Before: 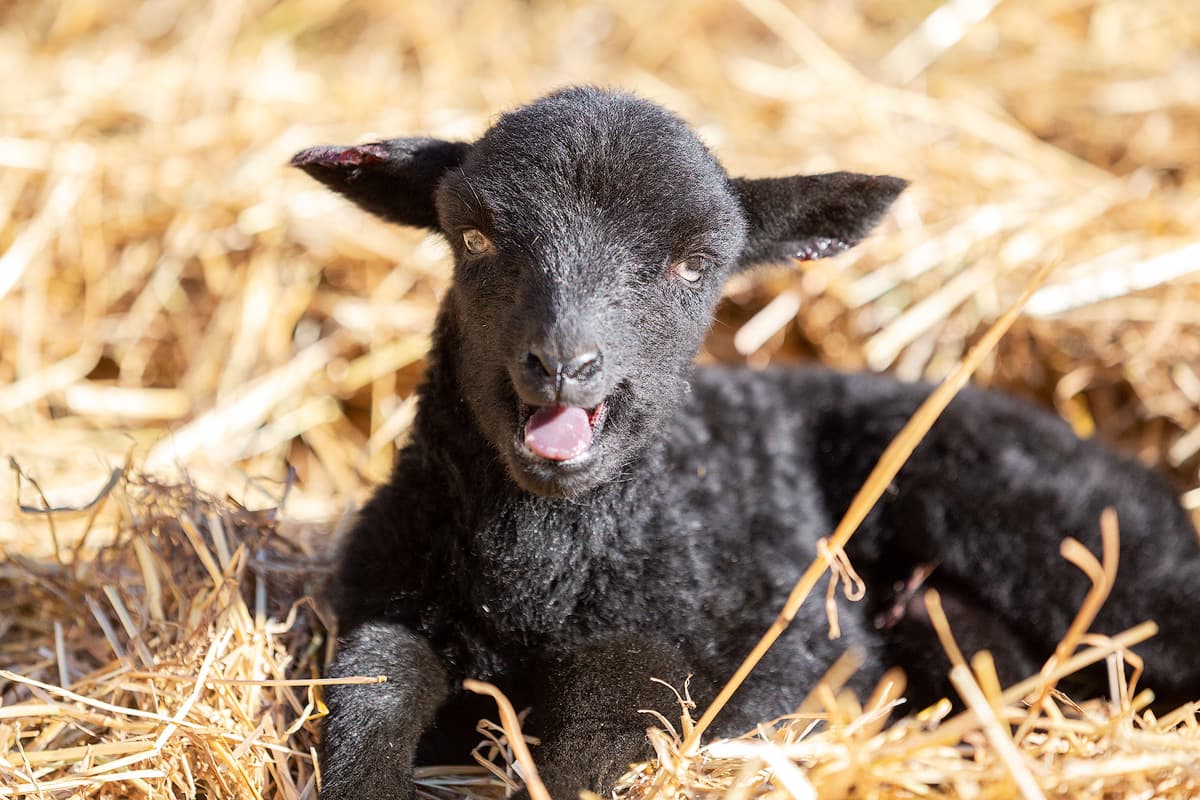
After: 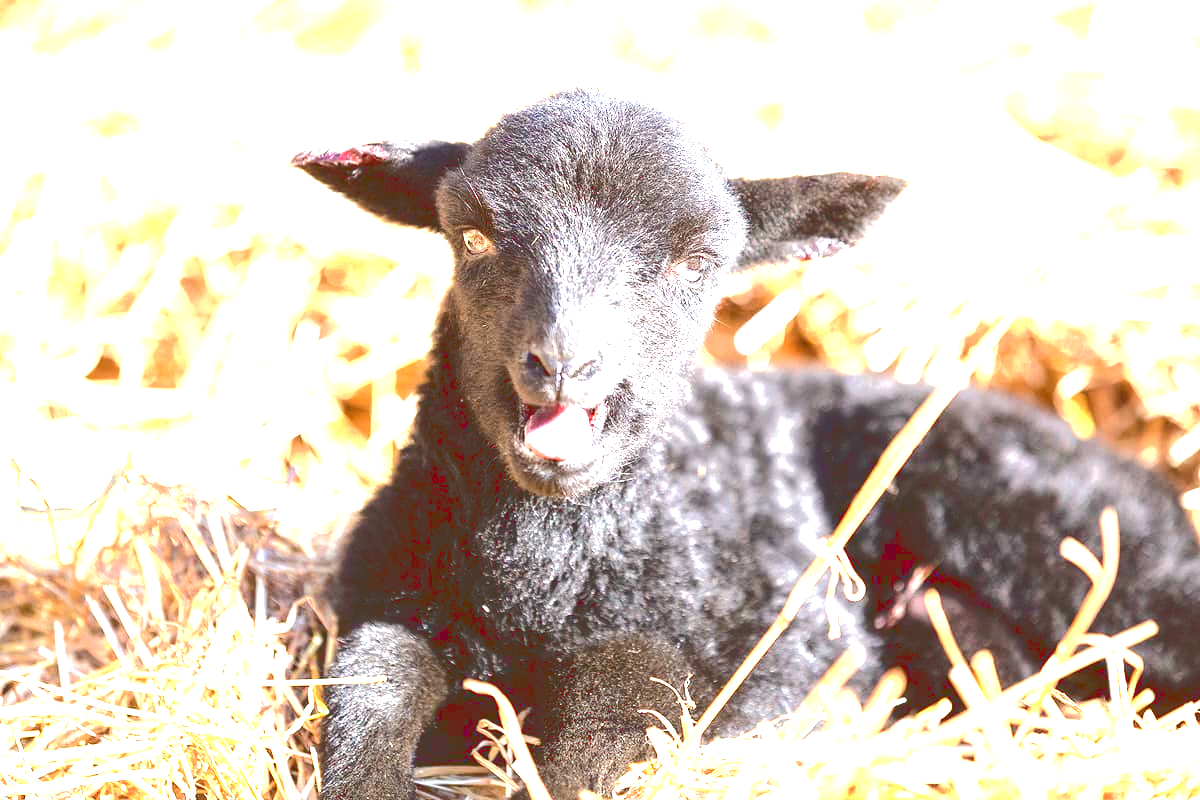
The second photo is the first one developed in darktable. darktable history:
color correction: highlights b* 0.061
exposure: black level correction 0, exposure 1.993 EV, compensate exposure bias true, compensate highlight preservation false
tone curve: curves: ch0 [(0, 0) (0.003, 0.241) (0.011, 0.241) (0.025, 0.242) (0.044, 0.246) (0.069, 0.25) (0.1, 0.251) (0.136, 0.256) (0.177, 0.275) (0.224, 0.293) (0.277, 0.326) (0.335, 0.38) (0.399, 0.449) (0.468, 0.525) (0.543, 0.606) (0.623, 0.683) (0.709, 0.751) (0.801, 0.824) (0.898, 0.871) (1, 1)], color space Lab, linked channels, preserve colors none
